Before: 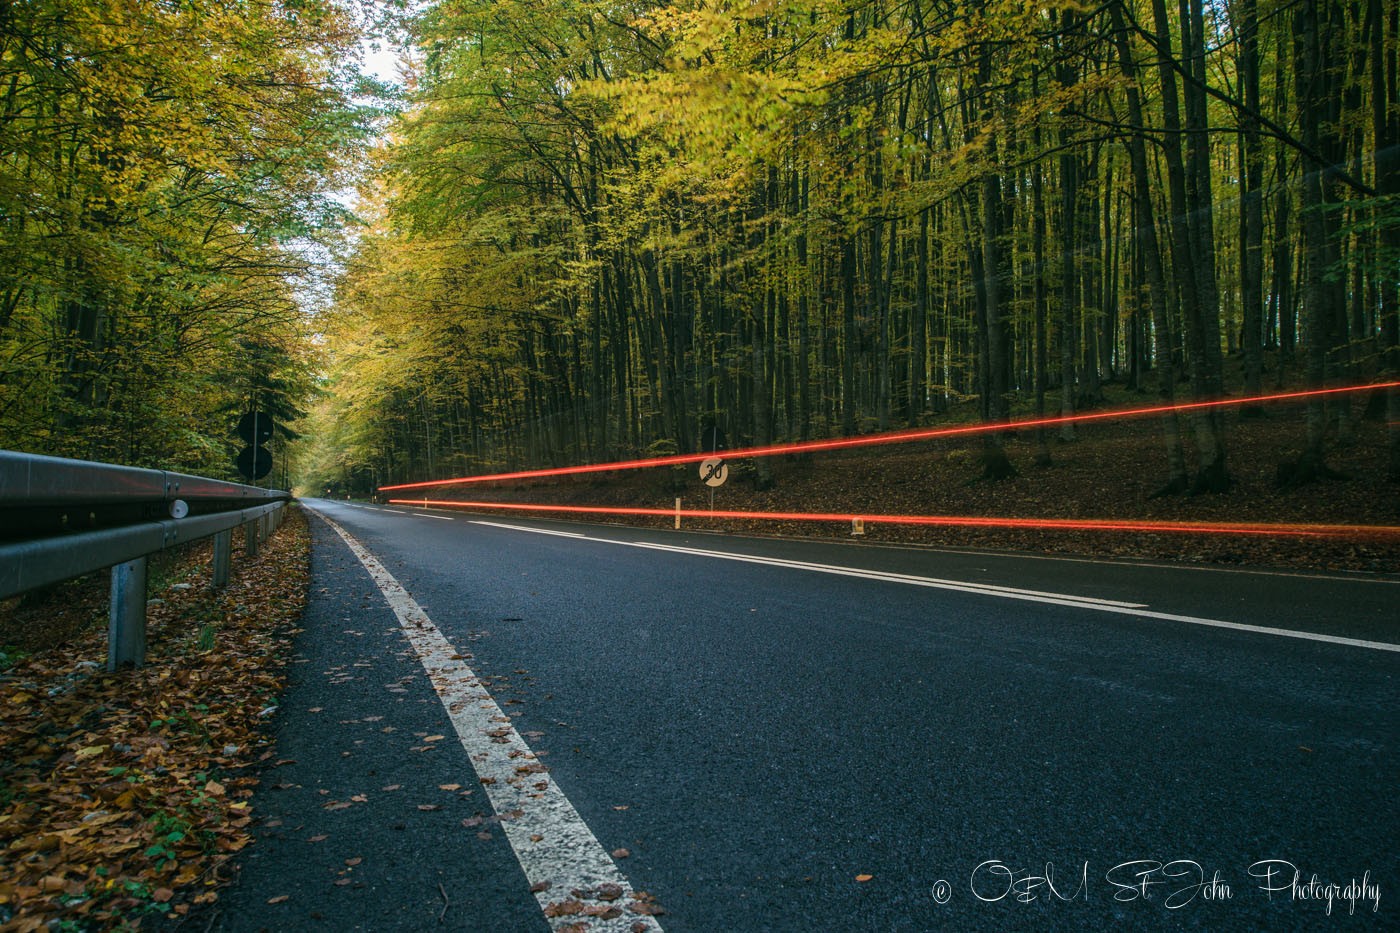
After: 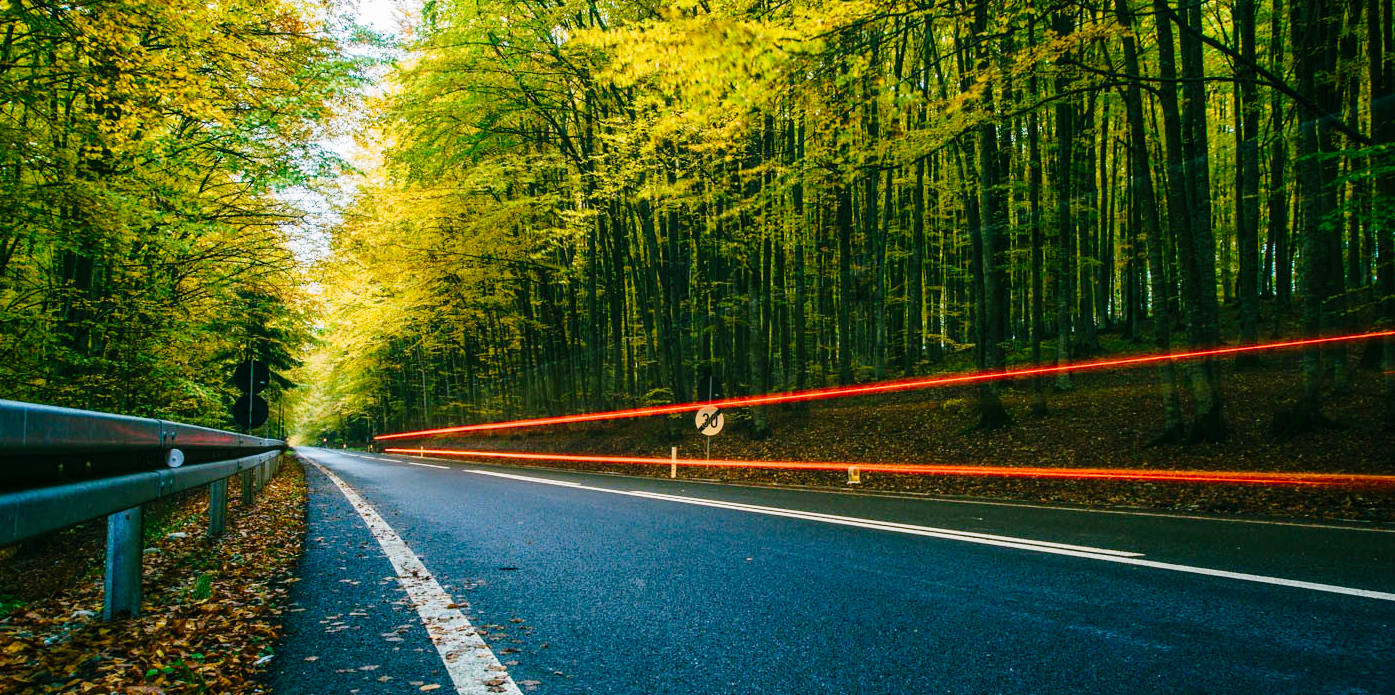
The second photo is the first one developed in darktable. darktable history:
tone curve: curves: ch0 [(0, 0) (0.003, 0.002) (0.011, 0.008) (0.025, 0.019) (0.044, 0.034) (0.069, 0.053) (0.1, 0.079) (0.136, 0.127) (0.177, 0.191) (0.224, 0.274) (0.277, 0.367) (0.335, 0.465) (0.399, 0.552) (0.468, 0.643) (0.543, 0.737) (0.623, 0.82) (0.709, 0.891) (0.801, 0.928) (0.898, 0.963) (1, 1)], preserve colors none
color balance rgb: perceptual saturation grading › global saturation 27.578%, perceptual saturation grading › highlights -25.013%, perceptual saturation grading › shadows 24.244%, global vibrance 9.216%
crop: left 0.293%, top 5.544%, bottom 19.907%
